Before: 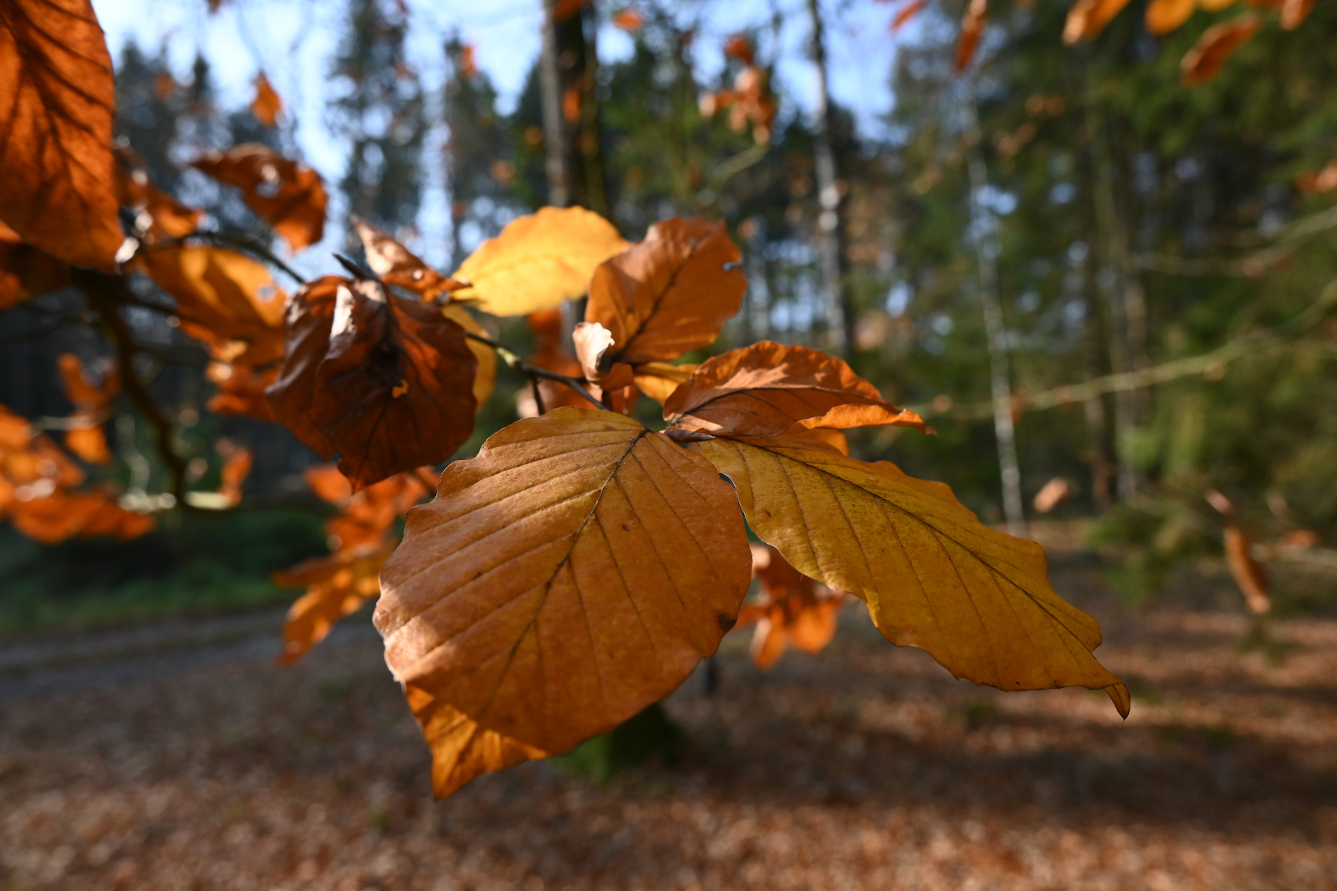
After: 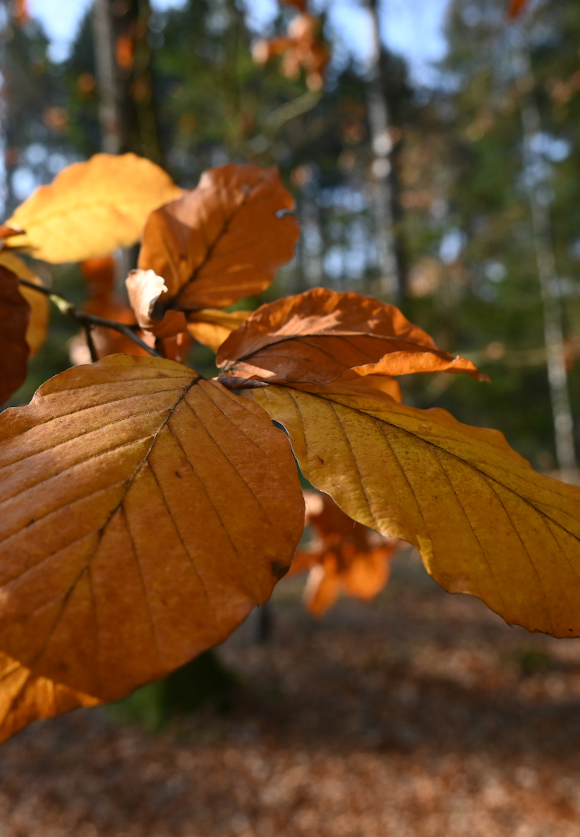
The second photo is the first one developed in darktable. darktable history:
crop: left 33.452%, top 6.025%, right 23.155%
tone equalizer: on, module defaults
